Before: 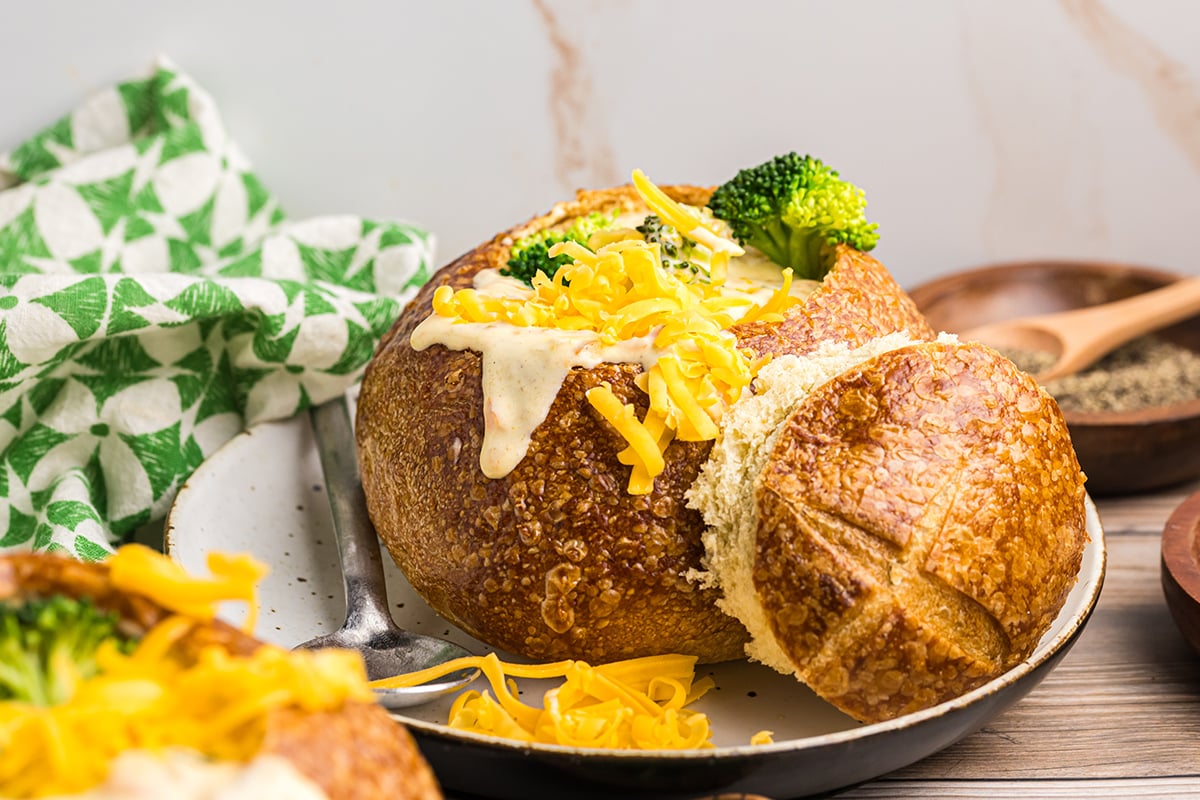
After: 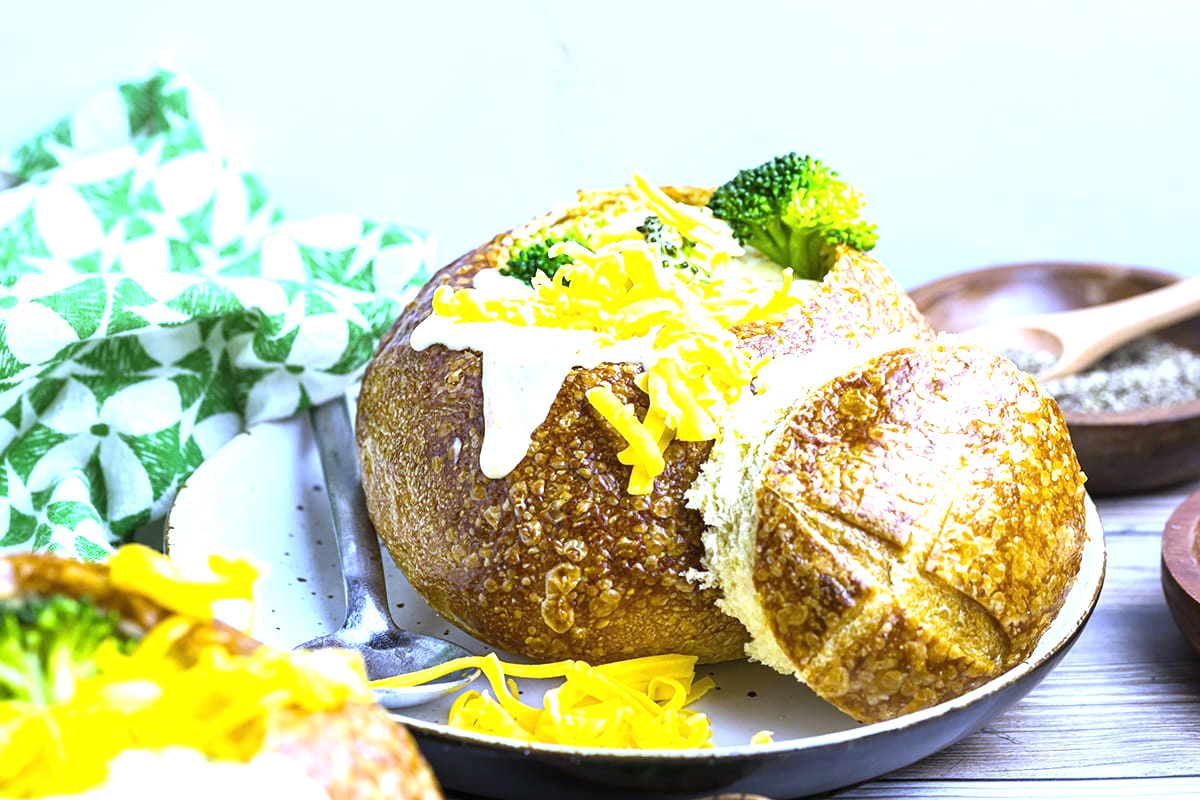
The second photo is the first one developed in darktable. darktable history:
white balance: red 0.766, blue 1.537
exposure: black level correction 0, exposure 1.2 EV, compensate highlight preservation false
